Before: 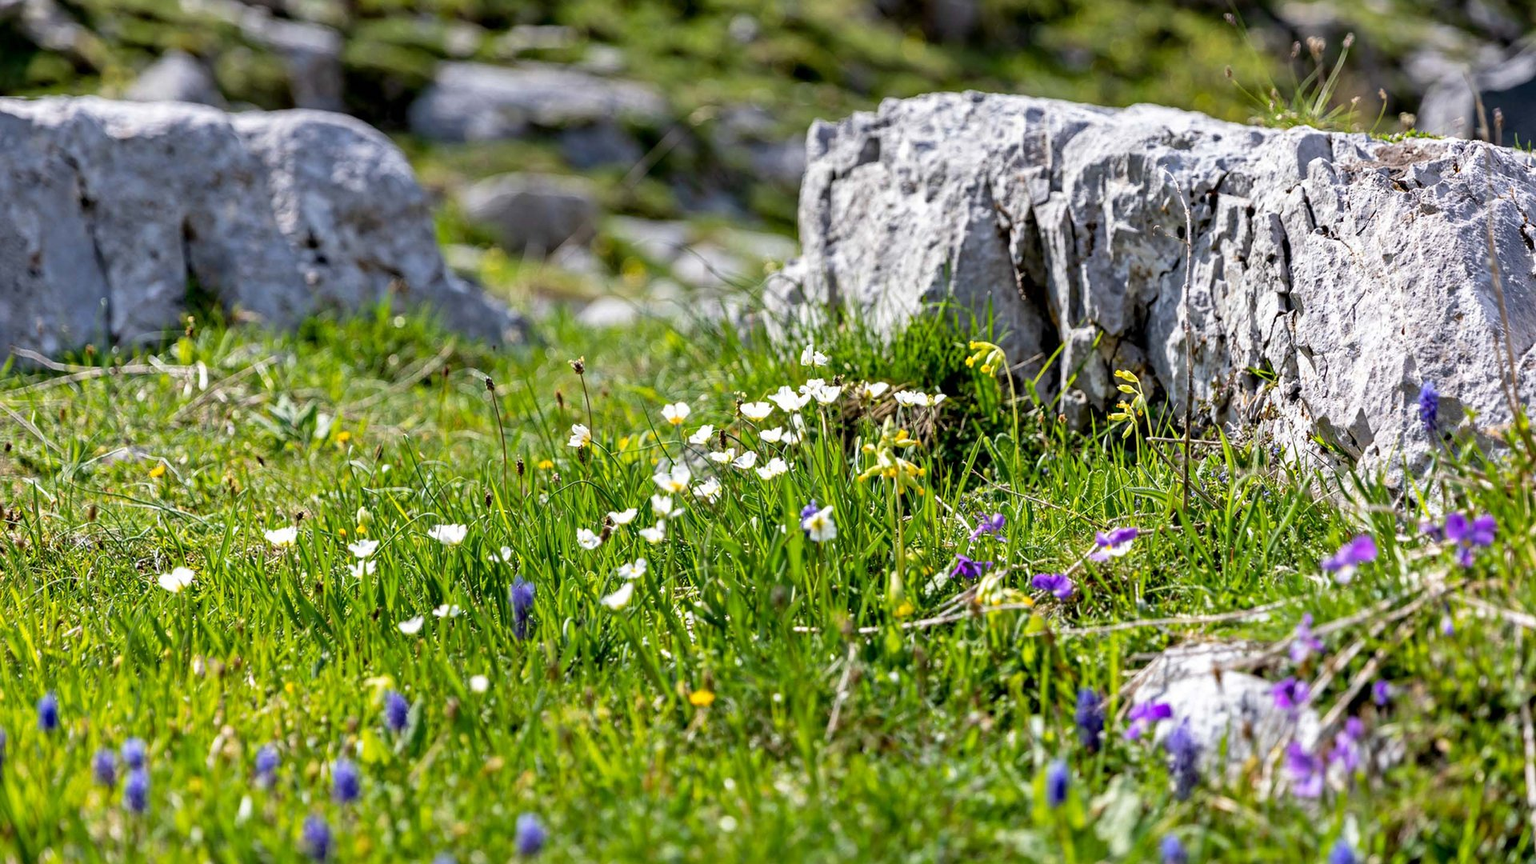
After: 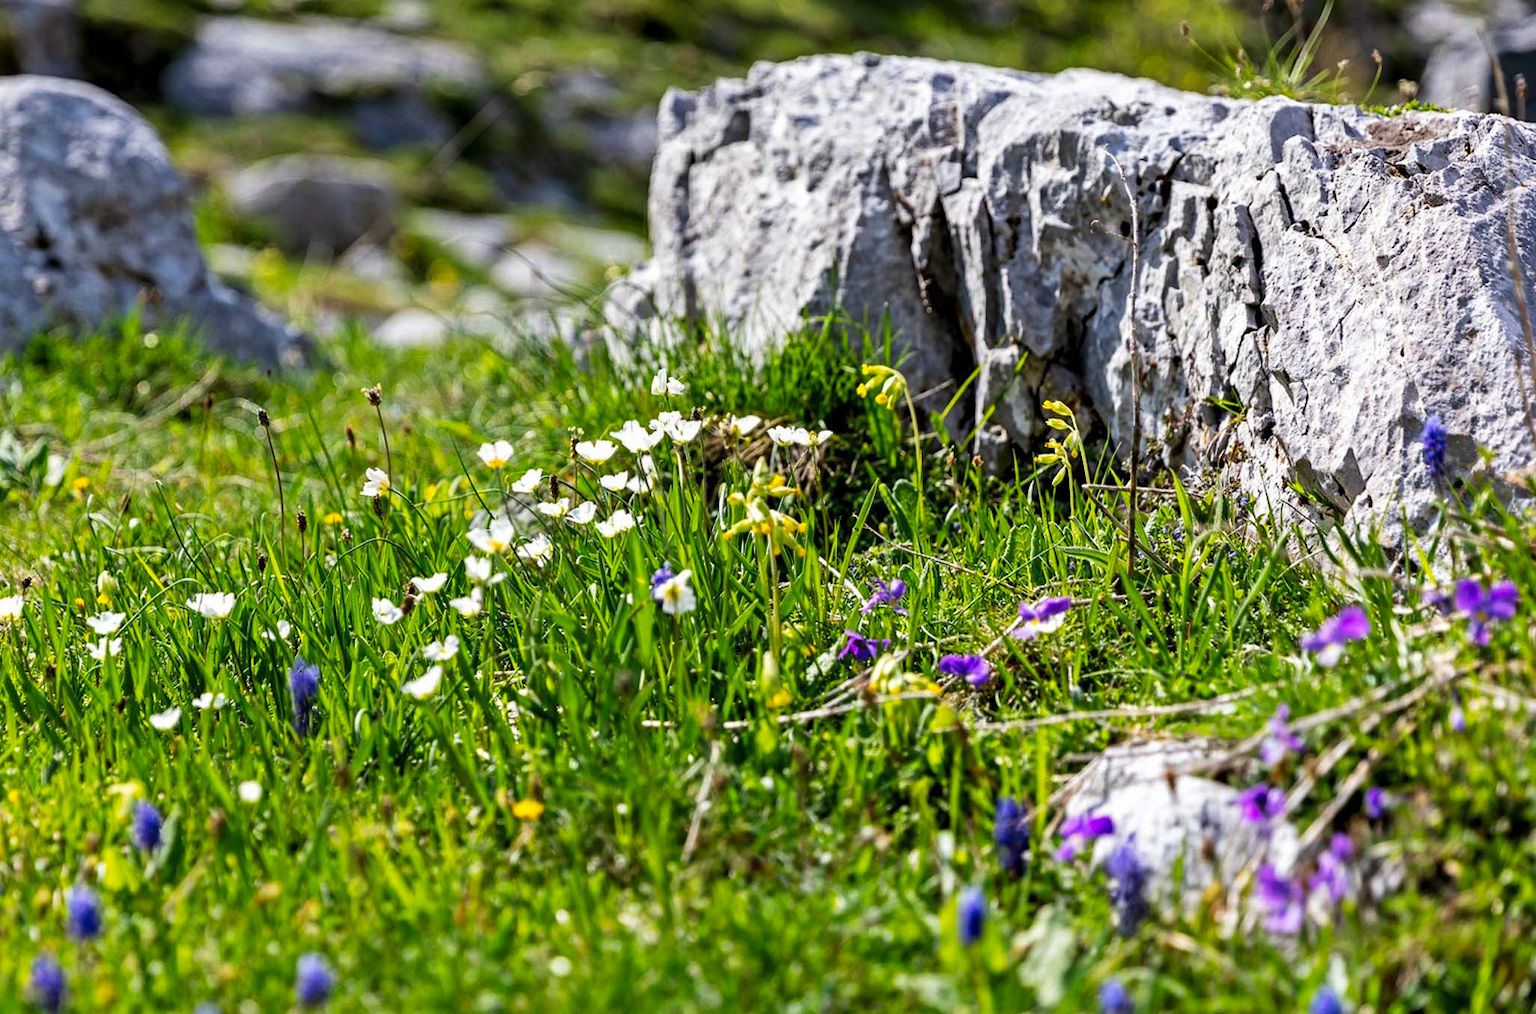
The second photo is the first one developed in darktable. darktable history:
crop and rotate: left 18.127%, top 5.797%, right 1.664%
tone curve: curves: ch0 [(0, 0) (0.227, 0.17) (0.766, 0.774) (1, 1)]; ch1 [(0, 0) (0.114, 0.127) (0.437, 0.452) (0.498, 0.495) (0.579, 0.576) (1, 1)]; ch2 [(0, 0) (0.233, 0.259) (0.493, 0.492) (0.568, 0.579) (1, 1)], preserve colors none
